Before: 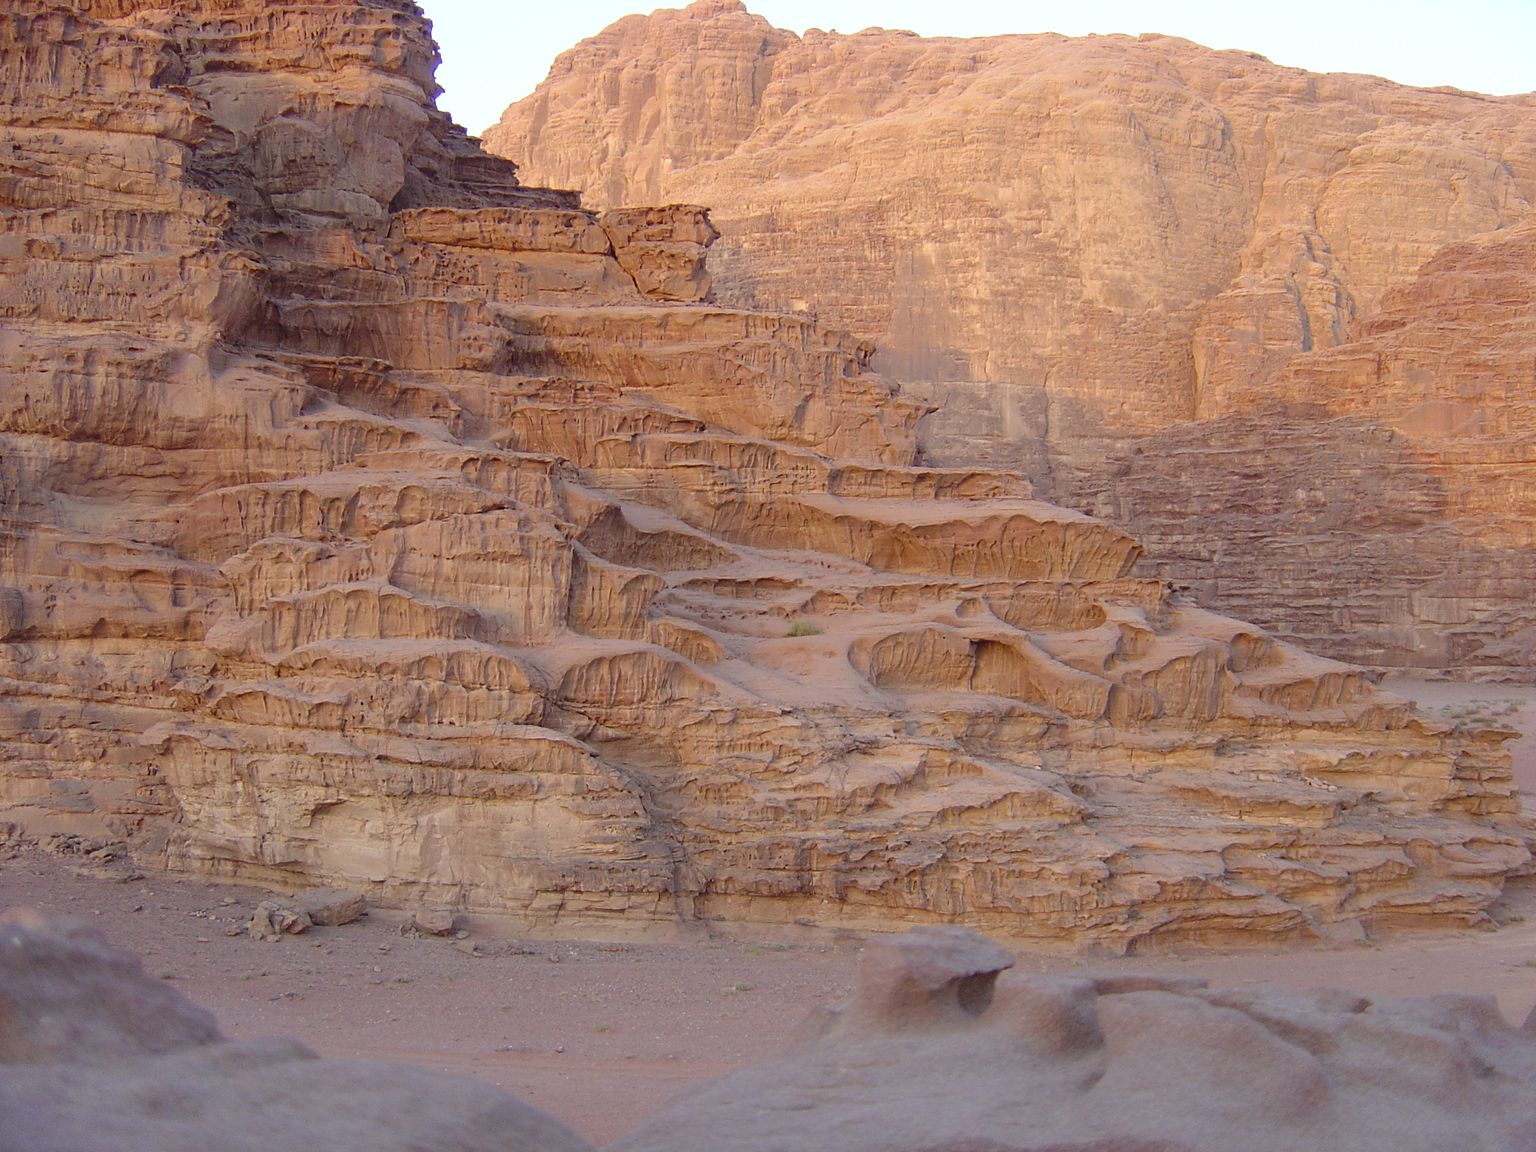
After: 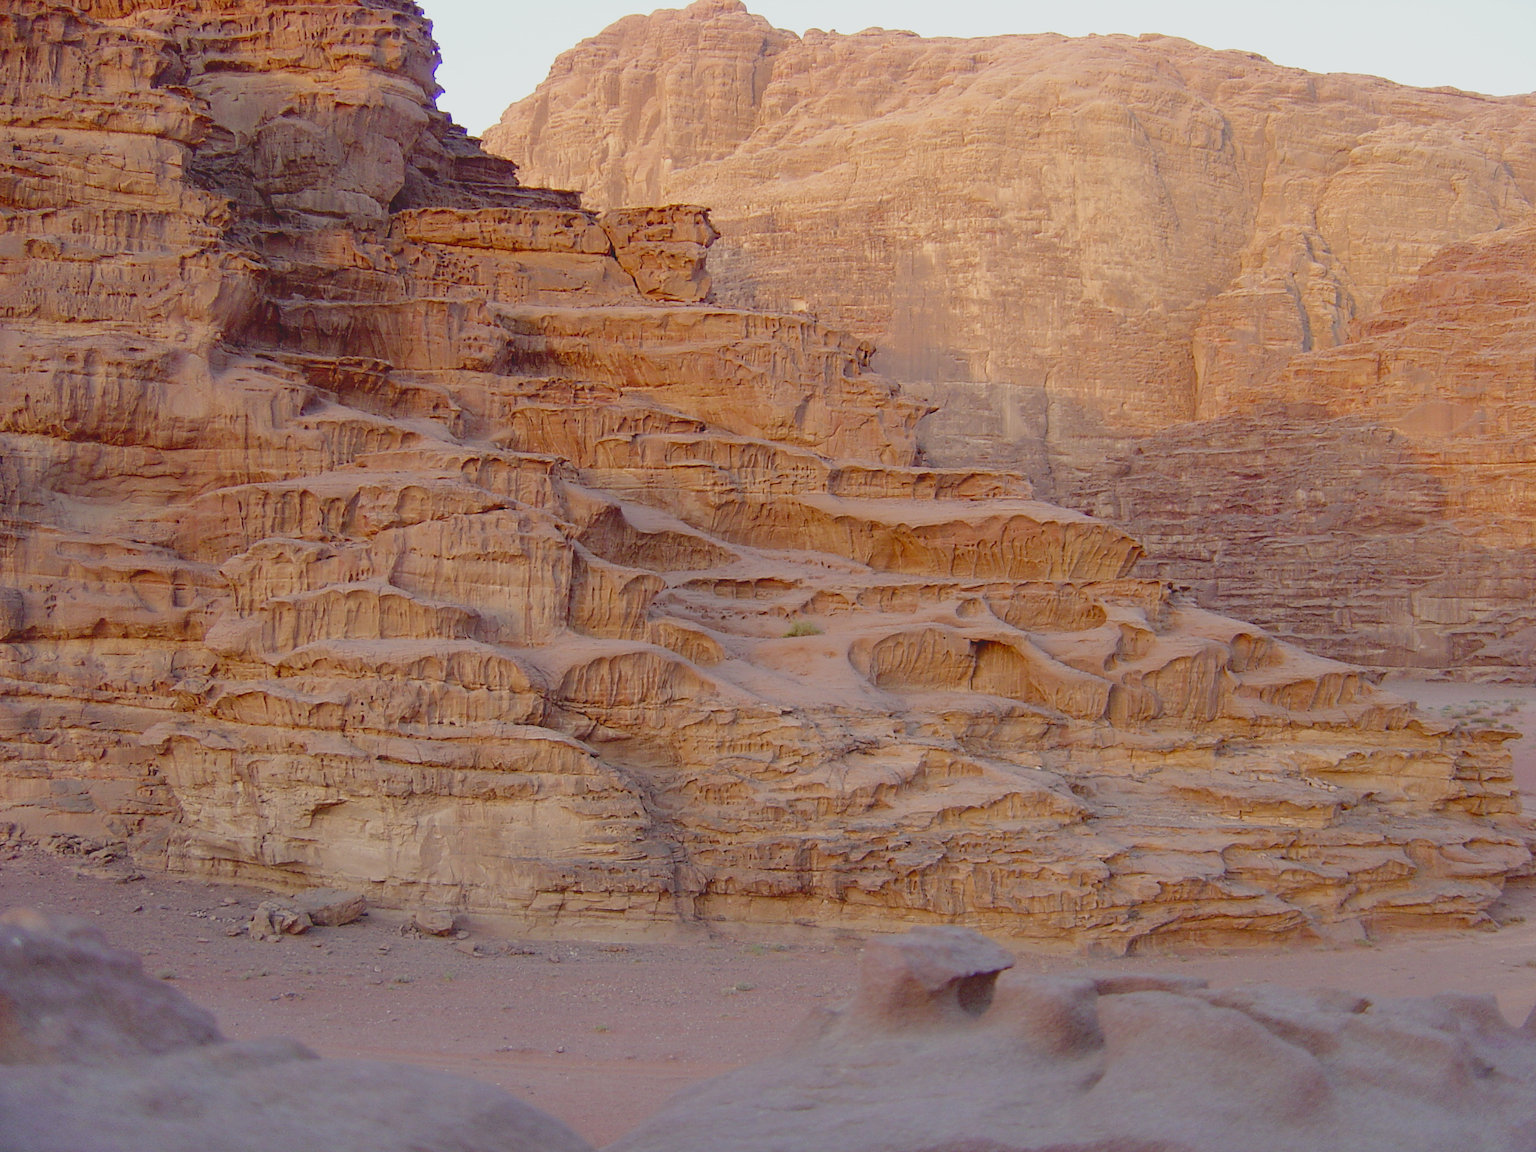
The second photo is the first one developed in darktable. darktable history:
filmic rgb: black relative exposure -11.75 EV, white relative exposure 5.42 EV, hardness 4.5, latitude 49.54%, contrast 1.142, preserve chrominance no, color science v4 (2020), contrast in shadows soft
tone curve: curves: ch0 [(0, 0) (0.003, 0.126) (0.011, 0.129) (0.025, 0.133) (0.044, 0.143) (0.069, 0.155) (0.1, 0.17) (0.136, 0.189) (0.177, 0.217) (0.224, 0.25) (0.277, 0.293) (0.335, 0.346) (0.399, 0.398) (0.468, 0.456) (0.543, 0.517) (0.623, 0.583) (0.709, 0.659) (0.801, 0.756) (0.898, 0.856) (1, 1)], color space Lab, independent channels, preserve colors none
